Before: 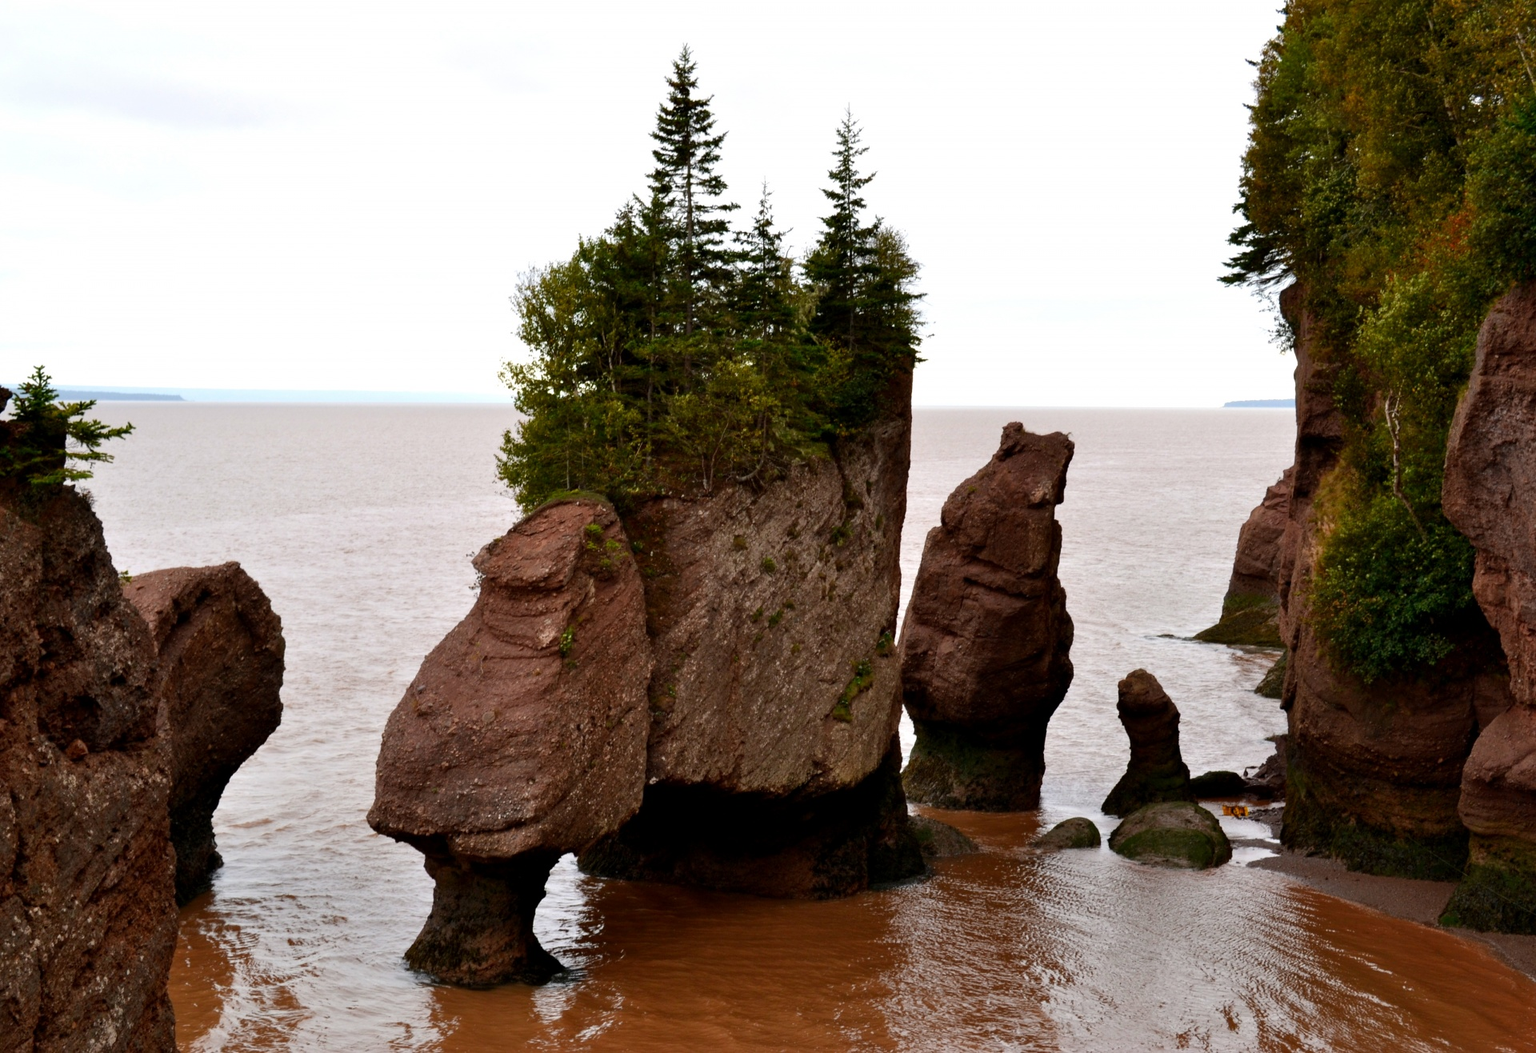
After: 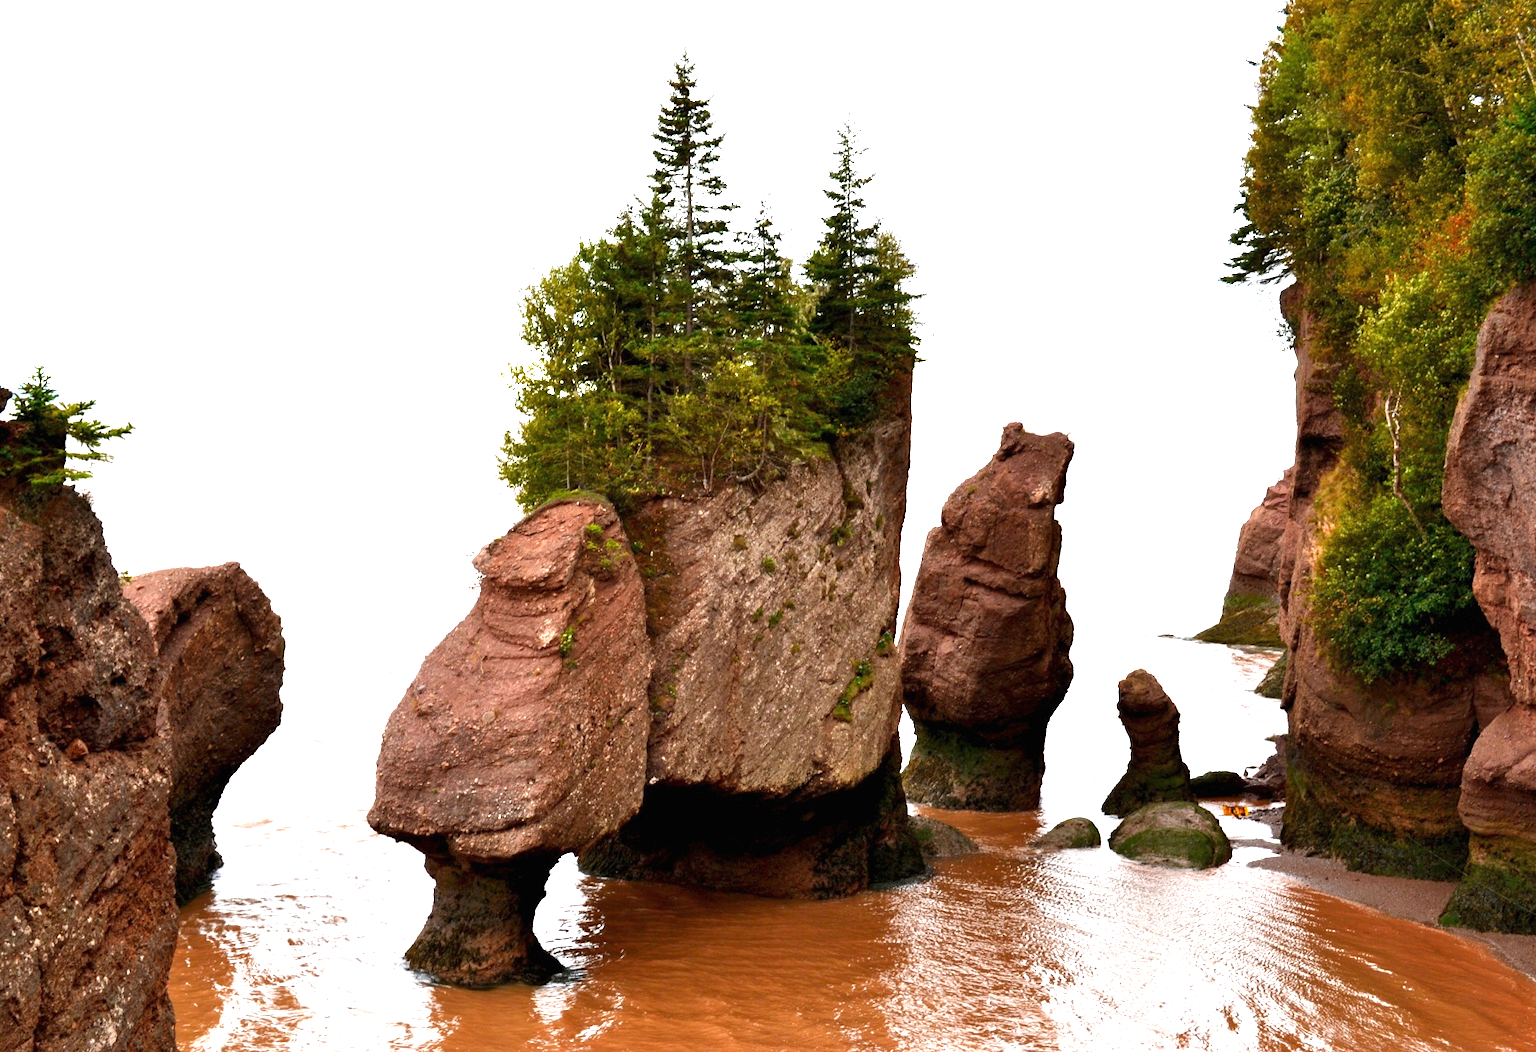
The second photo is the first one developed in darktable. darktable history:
exposure: black level correction 0, exposure 1.662 EV, compensate highlight preservation false
